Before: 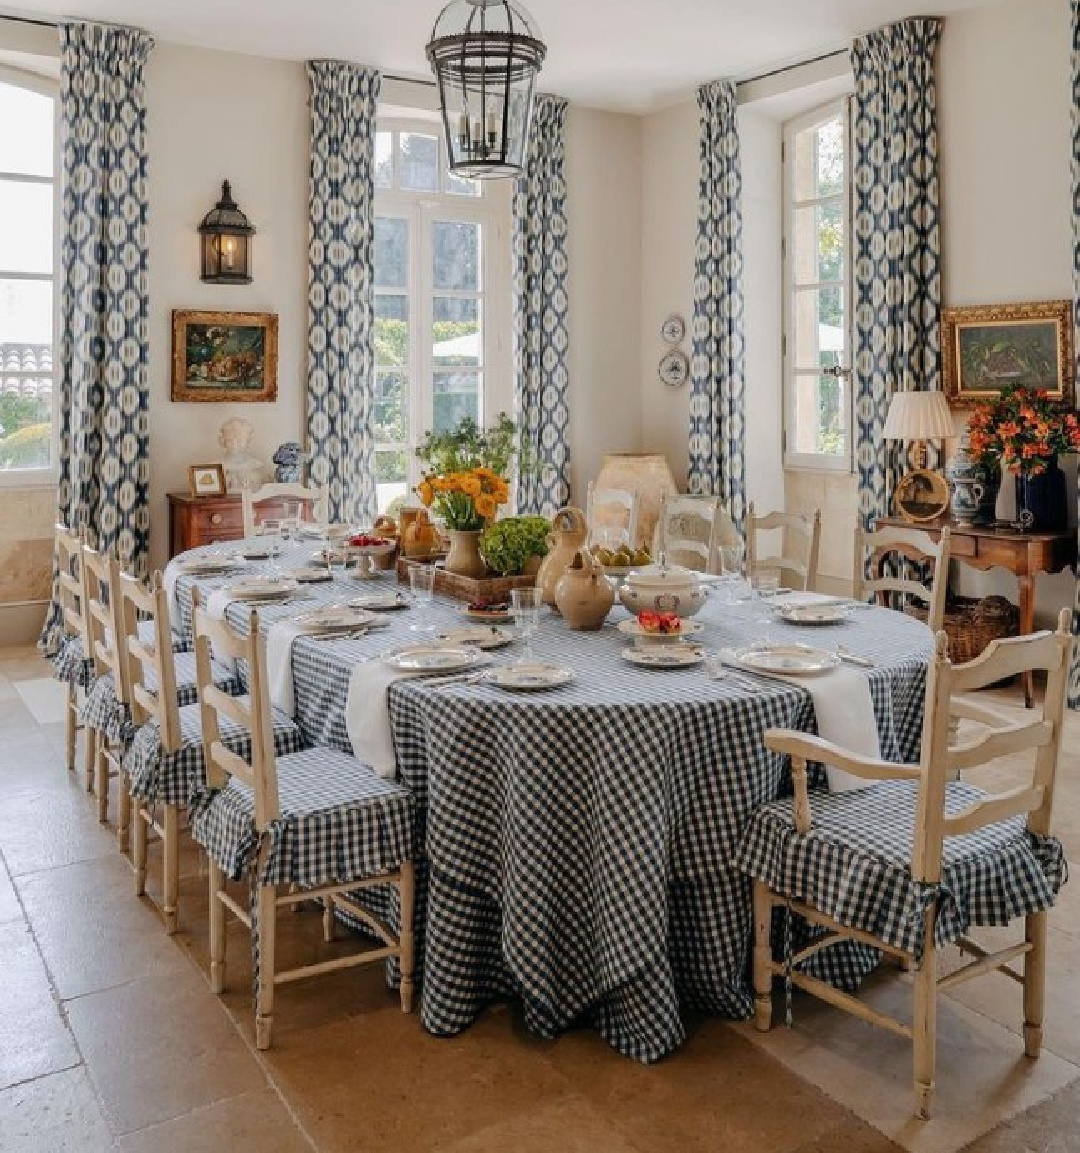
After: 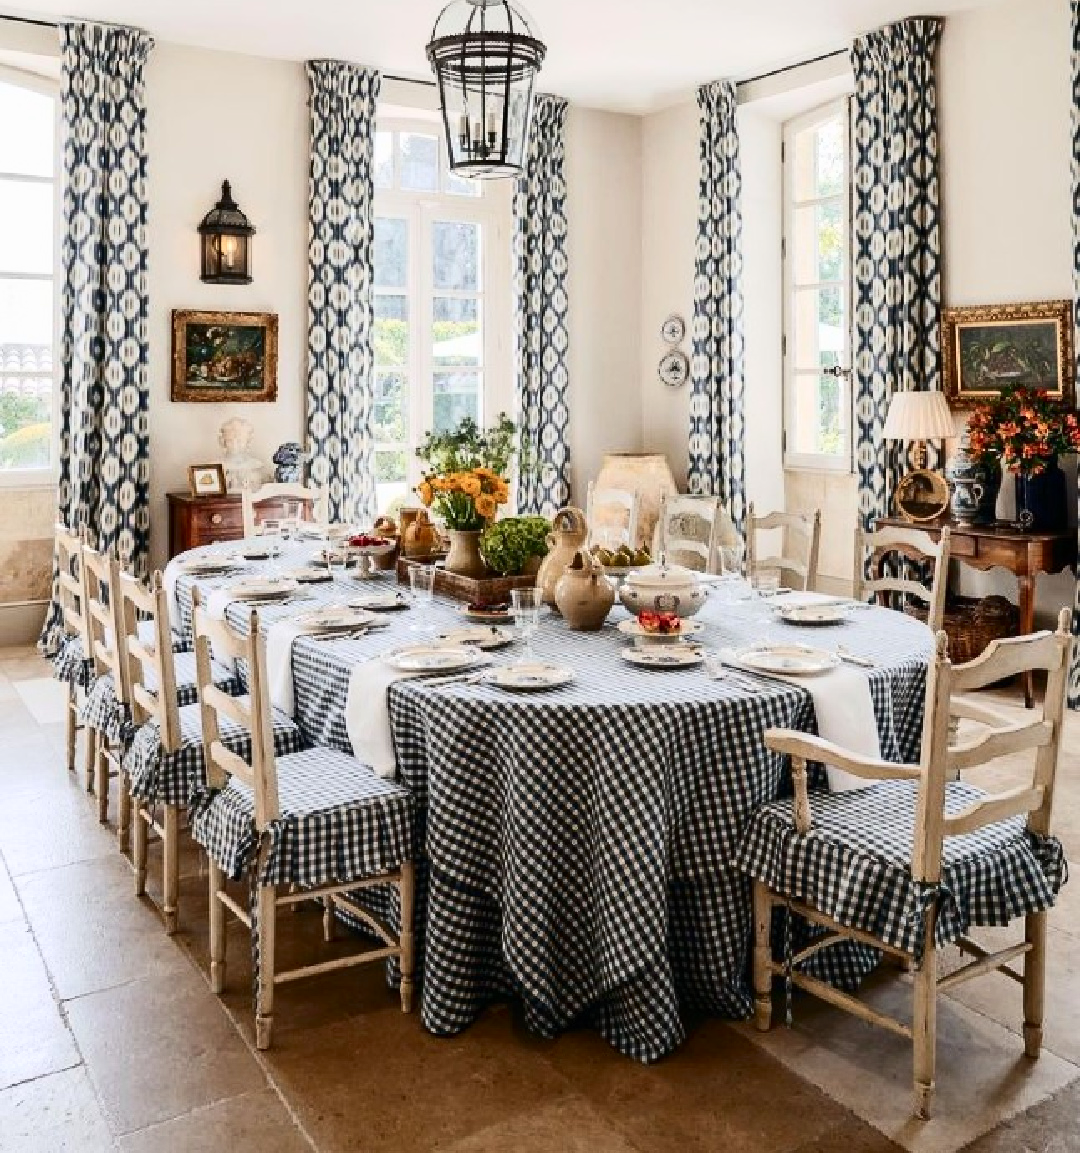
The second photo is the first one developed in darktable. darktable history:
contrast brightness saturation: contrast 0.392, brightness 0.1
